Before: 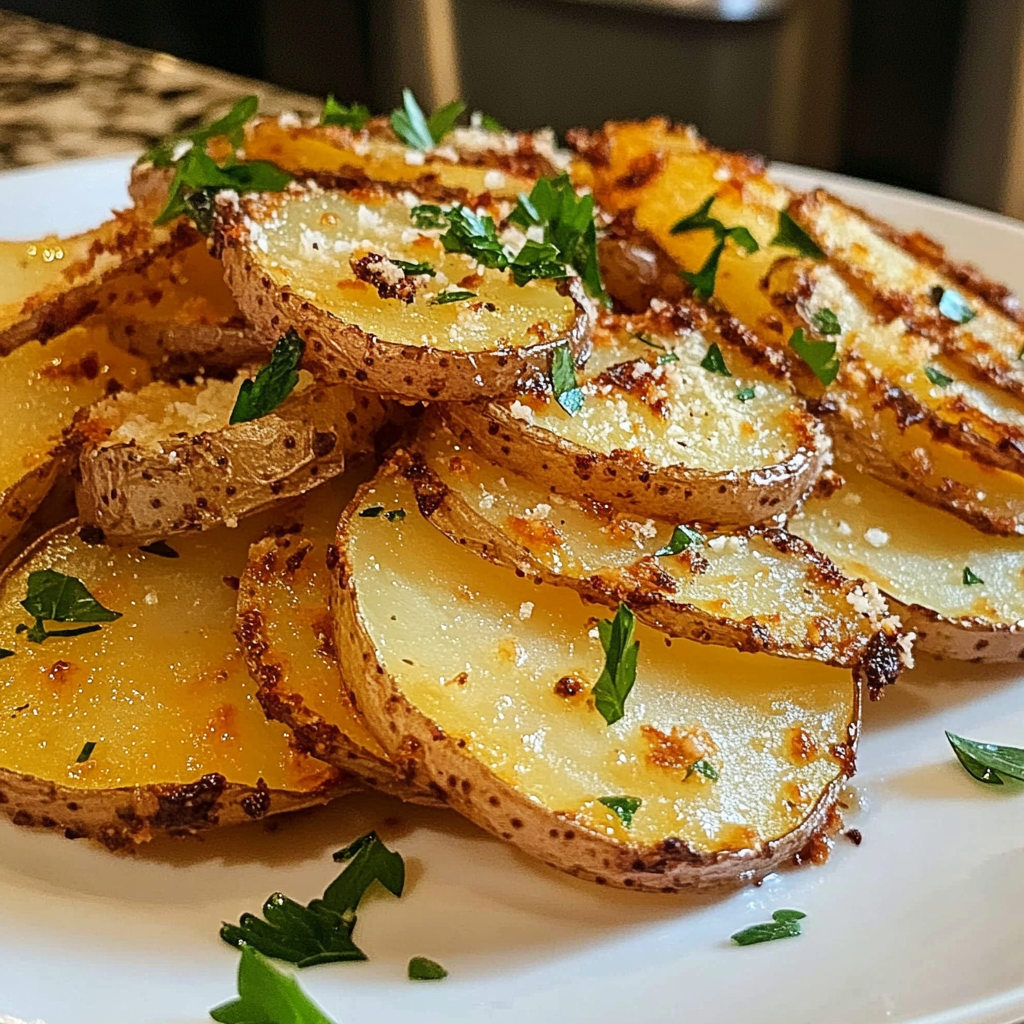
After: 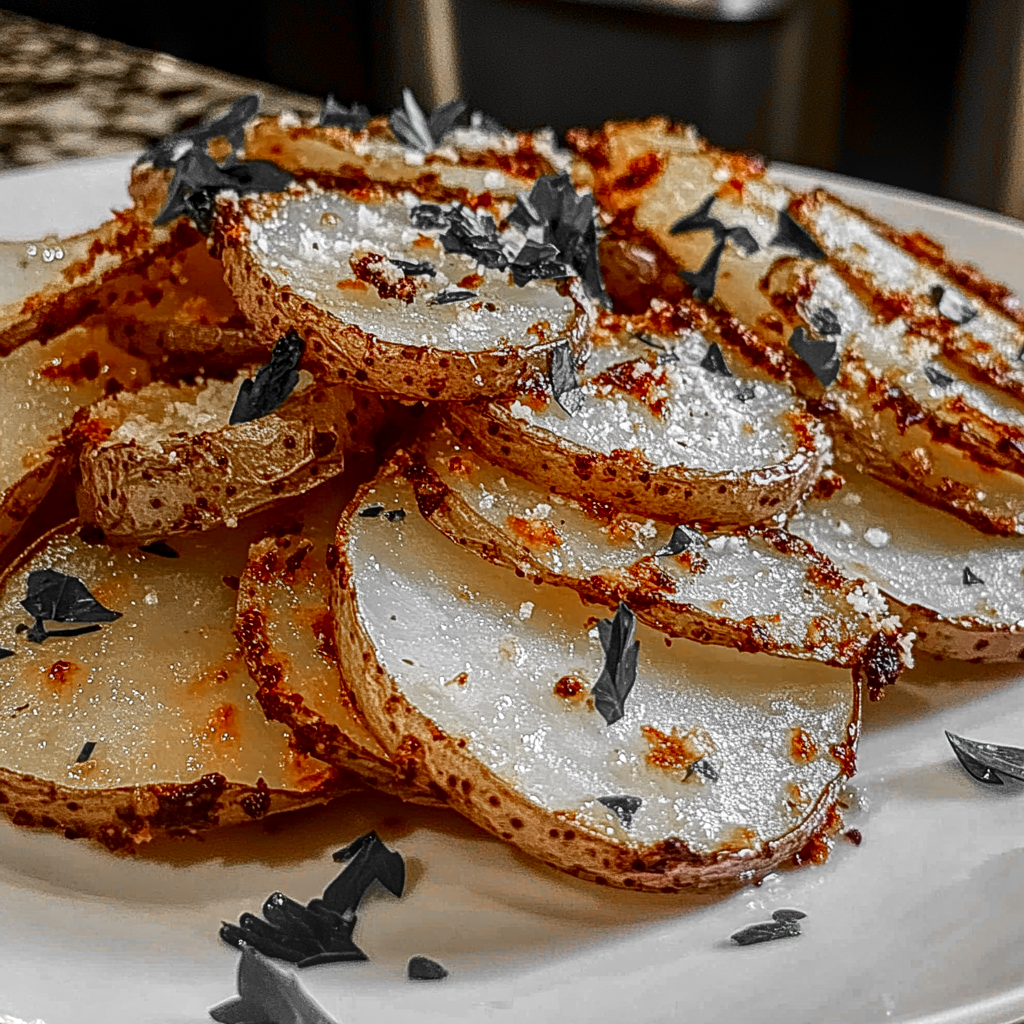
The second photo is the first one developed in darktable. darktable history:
color zones: curves: ch0 [(0, 0.65) (0.096, 0.644) (0.221, 0.539) (0.429, 0.5) (0.571, 0.5) (0.714, 0.5) (0.857, 0.5) (1, 0.65)]; ch1 [(0, 0.5) (0.143, 0.5) (0.257, -0.002) (0.429, 0.04) (0.571, -0.001) (0.714, -0.015) (0.857, 0.024) (1, 0.5)]
contrast brightness saturation: contrast 0.1, brightness -0.26, saturation 0.14
local contrast: highlights 74%, shadows 55%, detail 176%, midtone range 0.207
